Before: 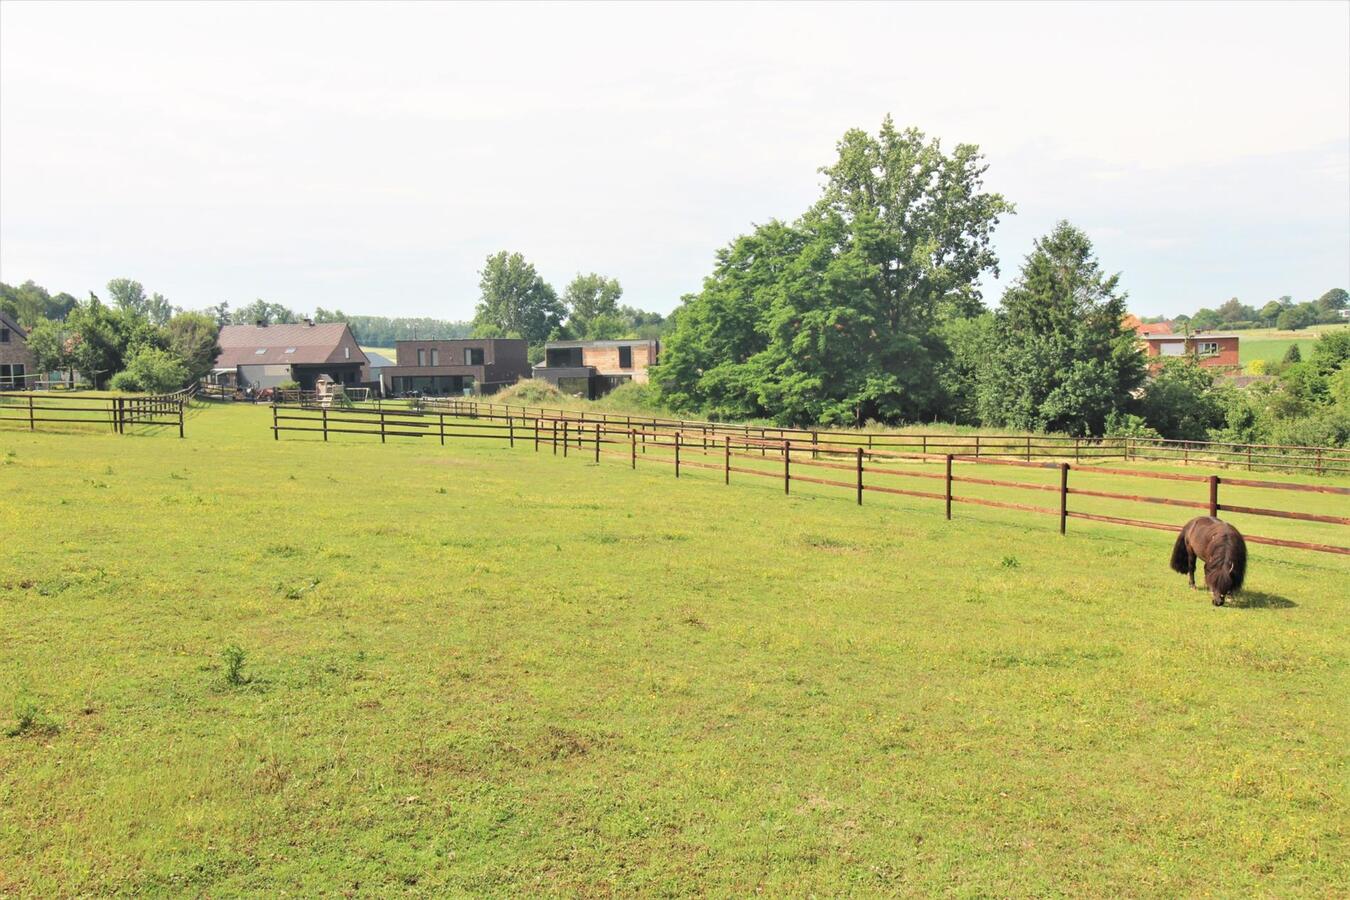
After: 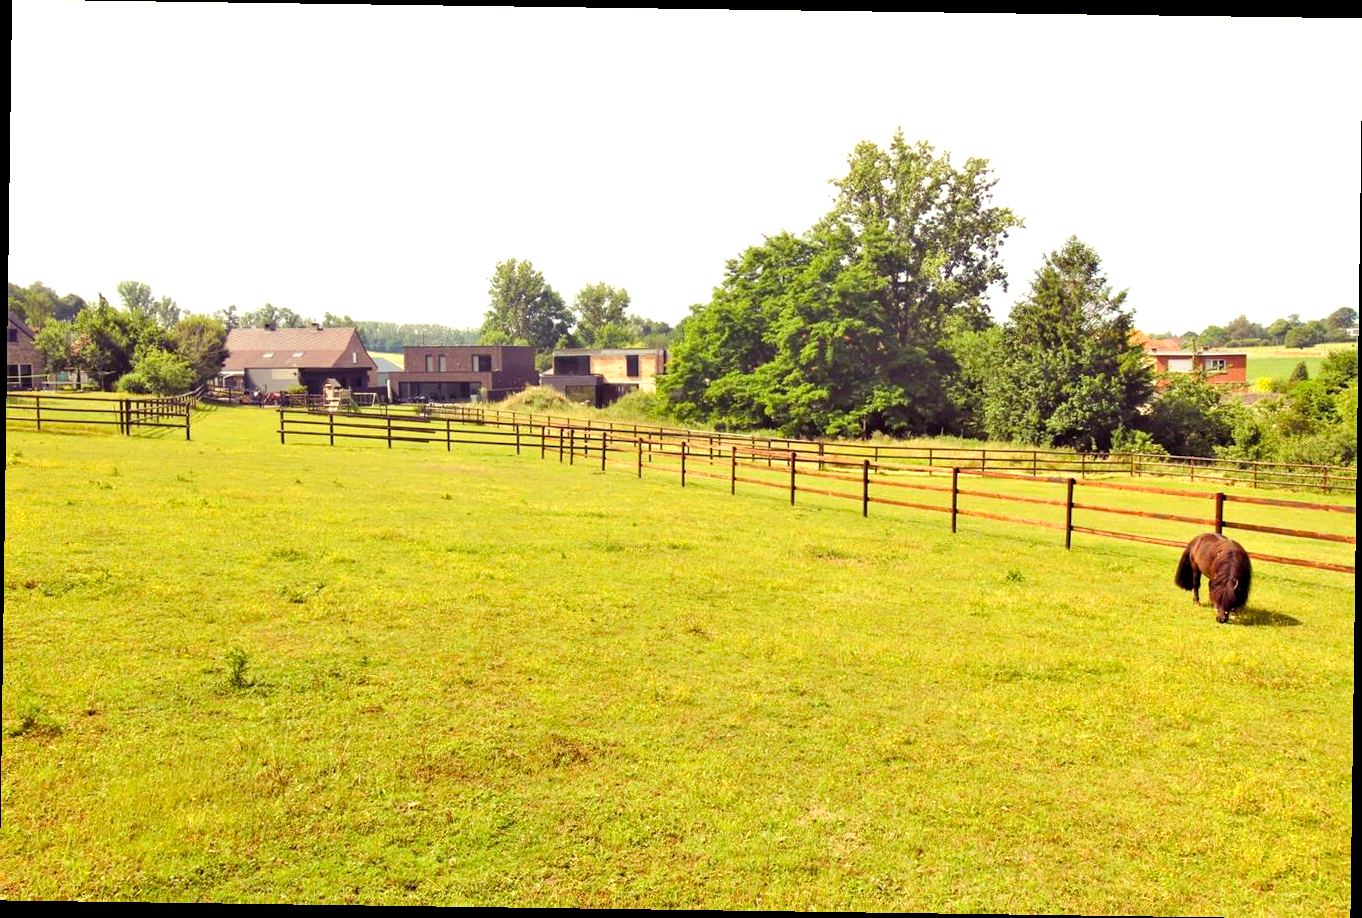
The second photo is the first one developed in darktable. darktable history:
rotate and perspective: rotation 0.8°, automatic cropping off
color balance rgb: shadows lift › luminance -21.66%, shadows lift › chroma 8.98%, shadows lift › hue 283.37°, power › chroma 1.55%, power › hue 25.59°, highlights gain › luminance 6.08%, highlights gain › chroma 2.55%, highlights gain › hue 90°, global offset › luminance -0.87%, perceptual saturation grading › global saturation 27.49%, perceptual saturation grading › highlights -28.39%, perceptual saturation grading › mid-tones 15.22%, perceptual saturation grading › shadows 33.98%, perceptual brilliance grading › highlights 10%, perceptual brilliance grading › mid-tones 5%
